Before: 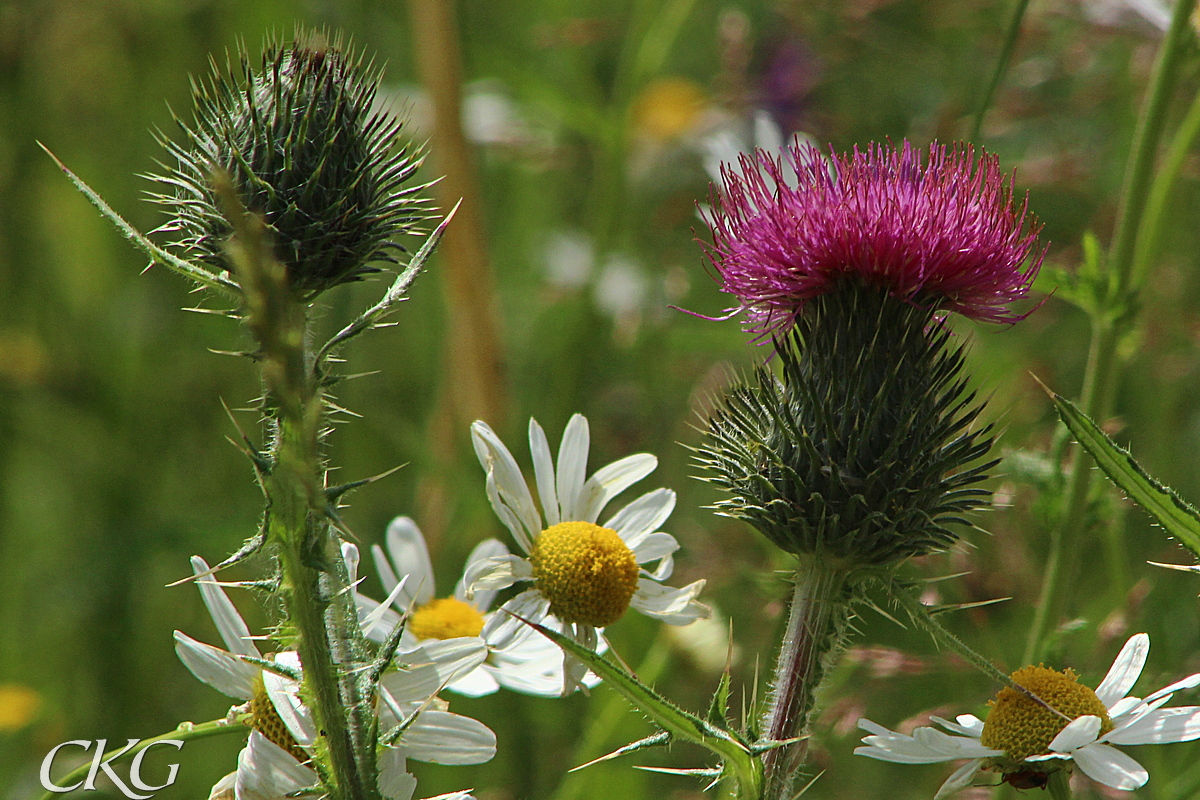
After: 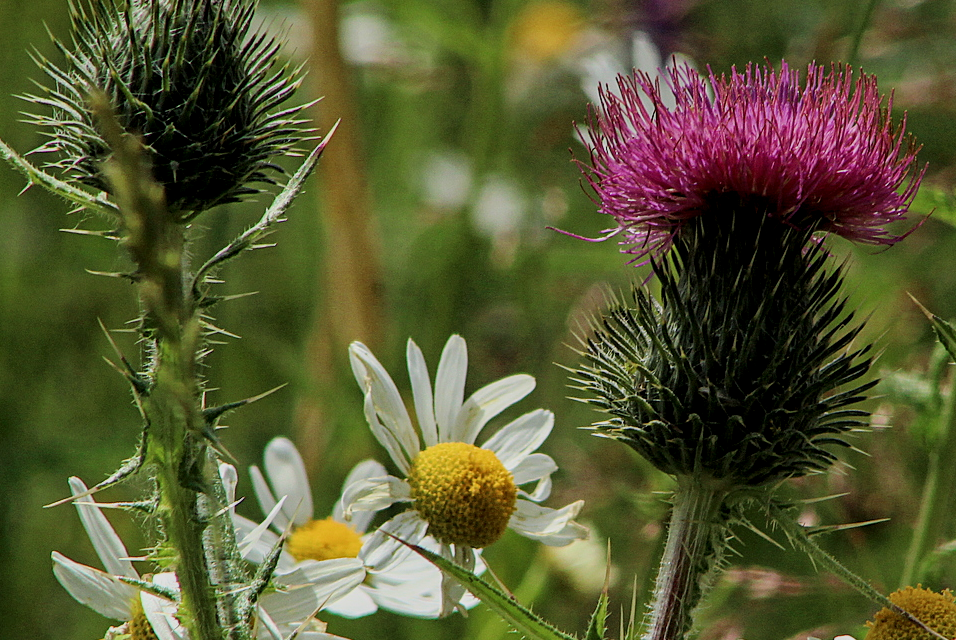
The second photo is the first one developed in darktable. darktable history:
crop and rotate: left 10.223%, top 9.936%, right 10.093%, bottom 10.035%
local contrast: on, module defaults
filmic rgb: black relative exposure -7.65 EV, white relative exposure 4.56 EV, hardness 3.61, contrast 1.06
